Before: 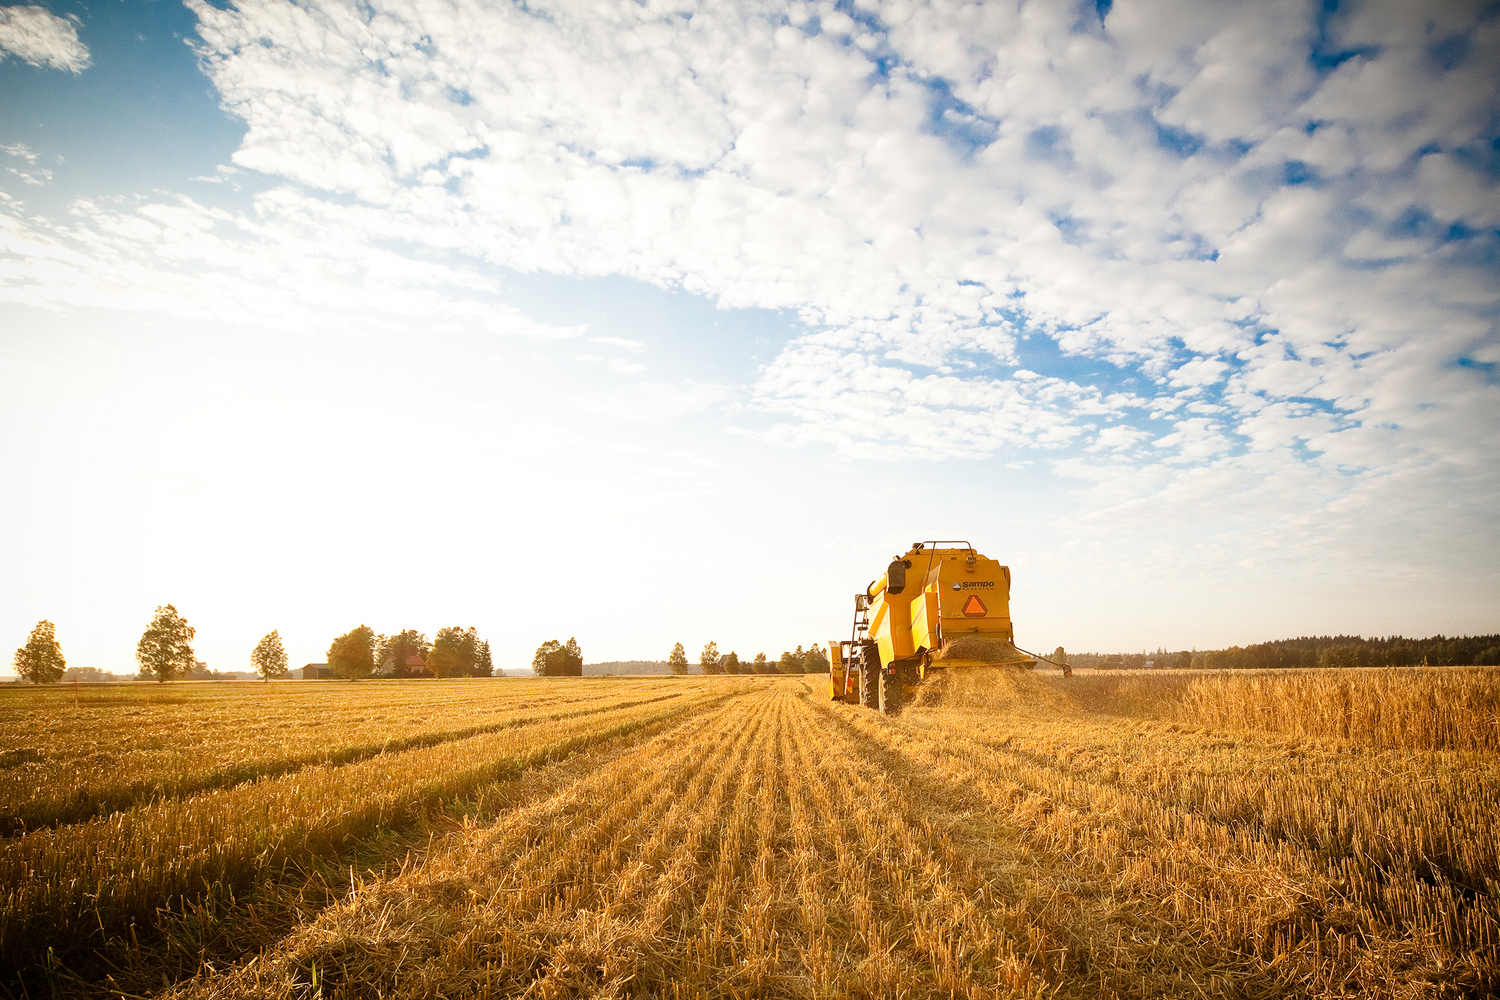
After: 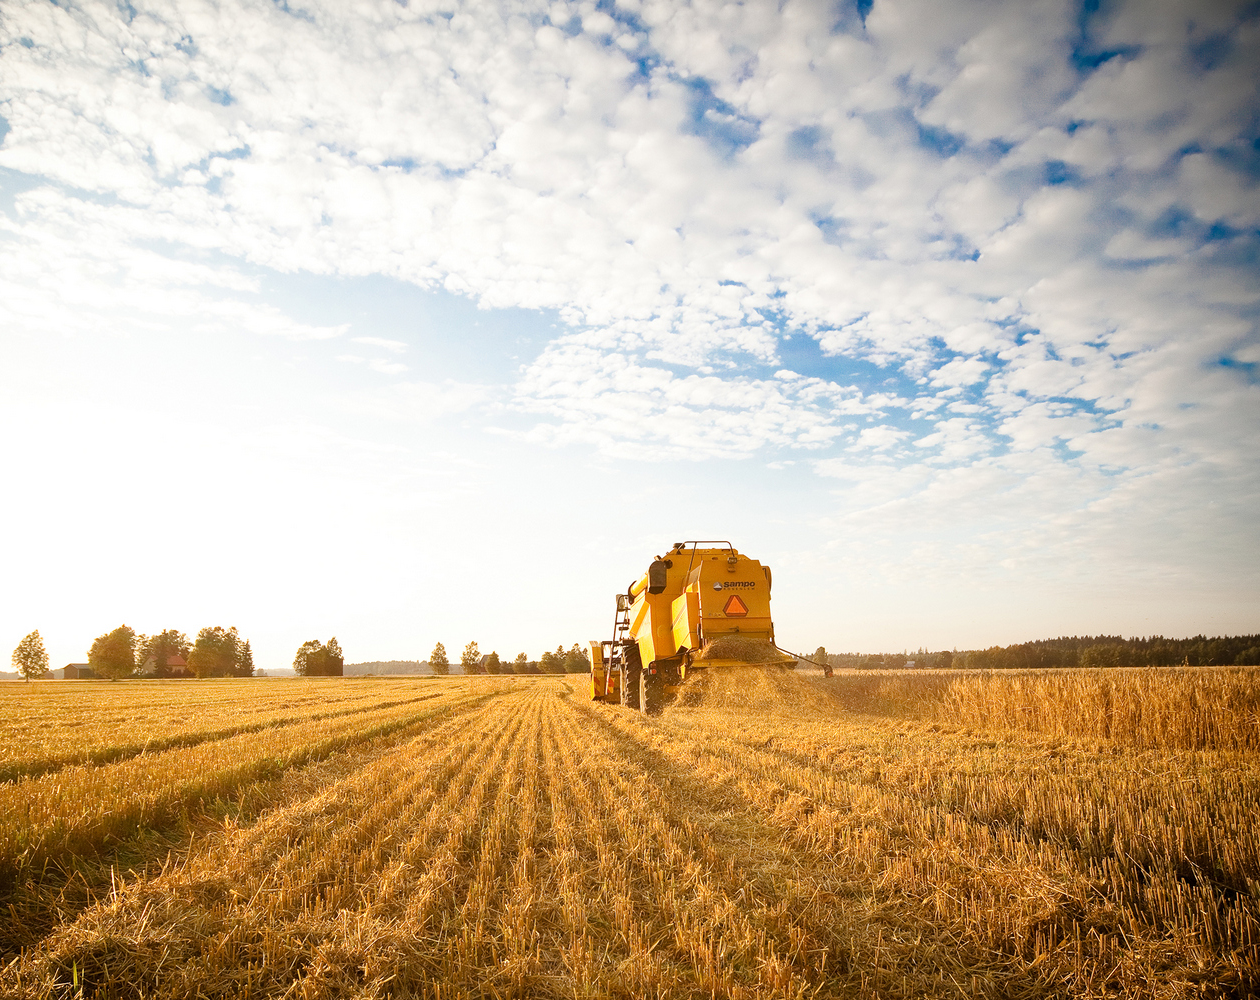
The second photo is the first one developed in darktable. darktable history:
crop: left 15.994%
